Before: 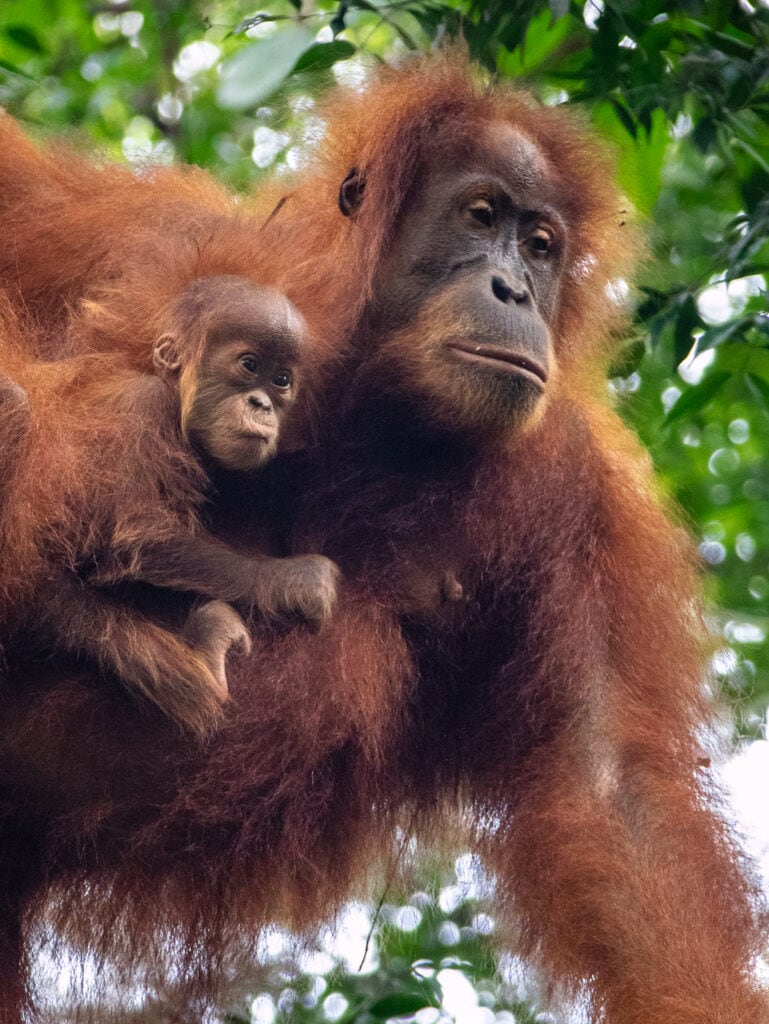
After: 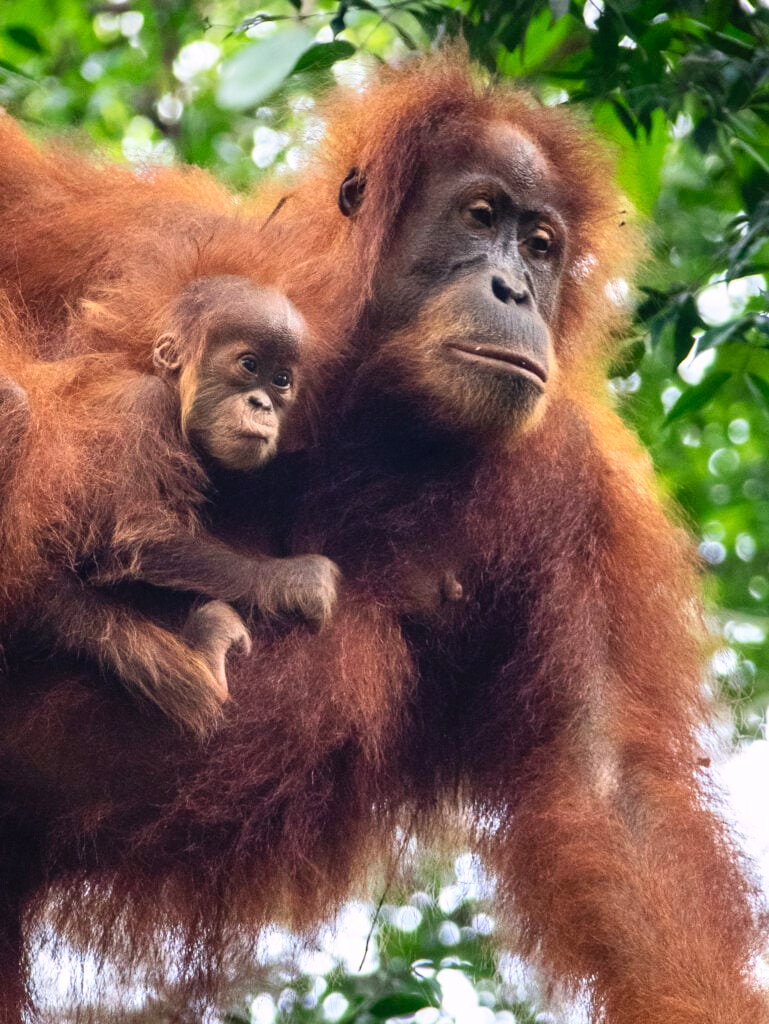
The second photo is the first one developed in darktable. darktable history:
contrast brightness saturation: contrast 0.203, brightness 0.143, saturation 0.145
